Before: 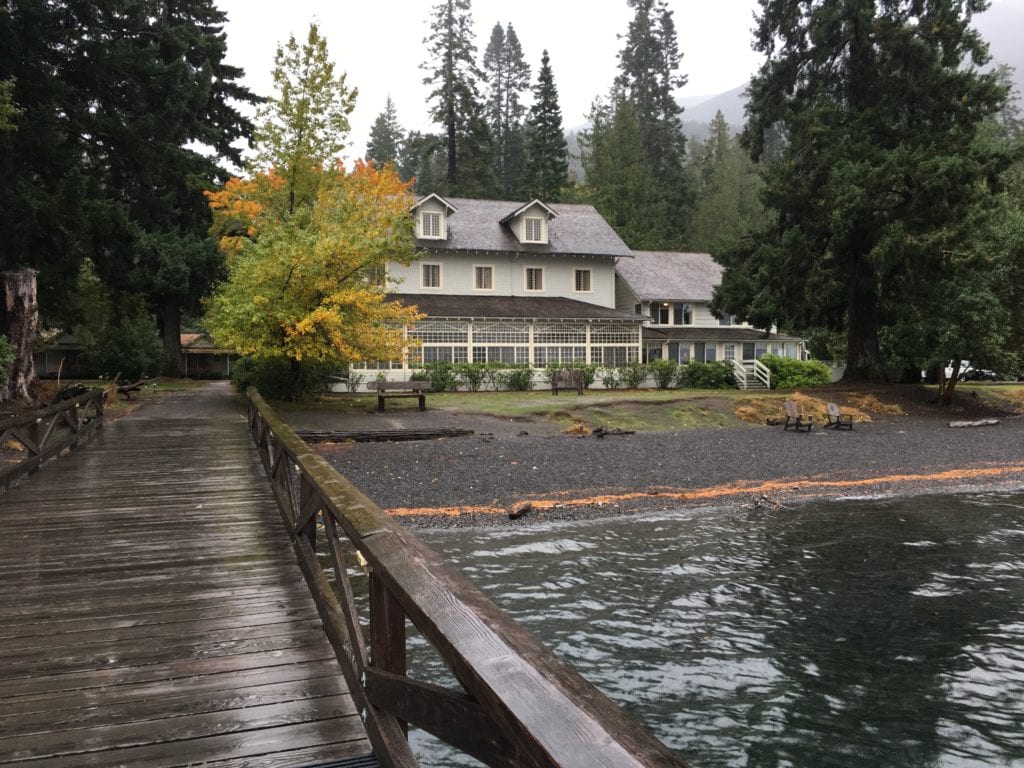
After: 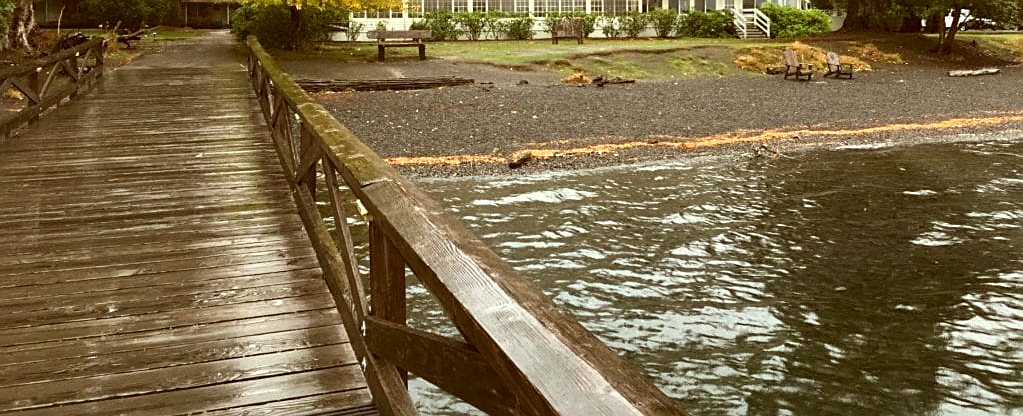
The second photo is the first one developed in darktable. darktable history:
crop and rotate: top 45.741%, right 0.01%
exposure: exposure 0.739 EV, compensate highlight preservation false
sharpen: on, module defaults
color correction: highlights a* -6.24, highlights b* 9.37, shadows a* 10.09, shadows b* 23.26
